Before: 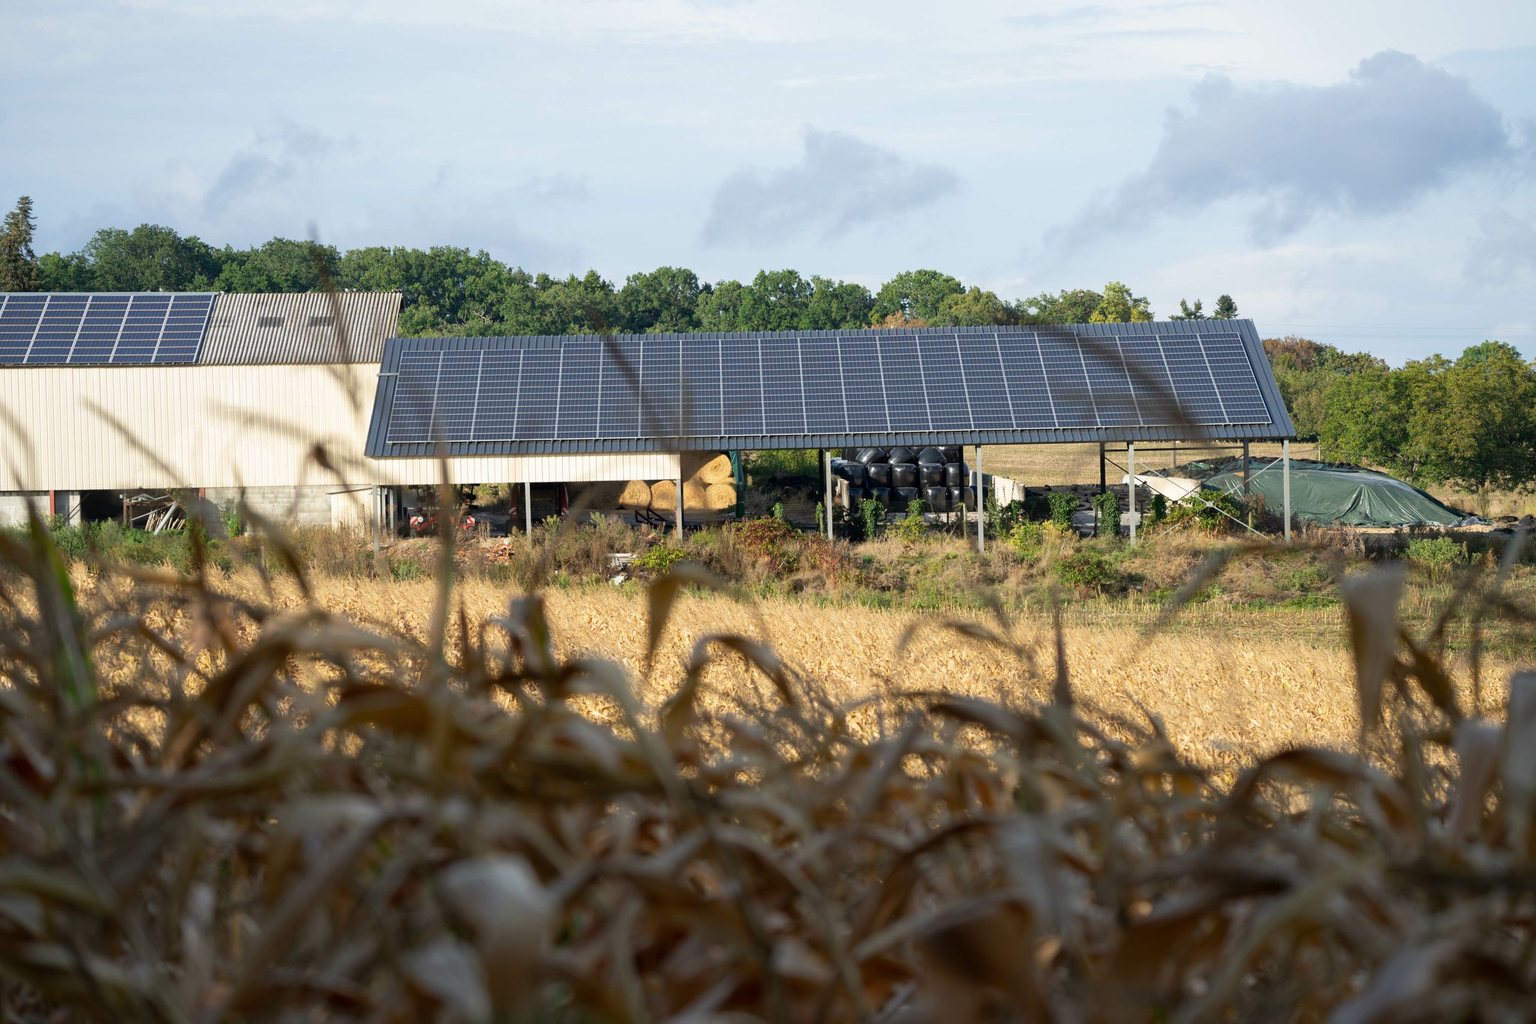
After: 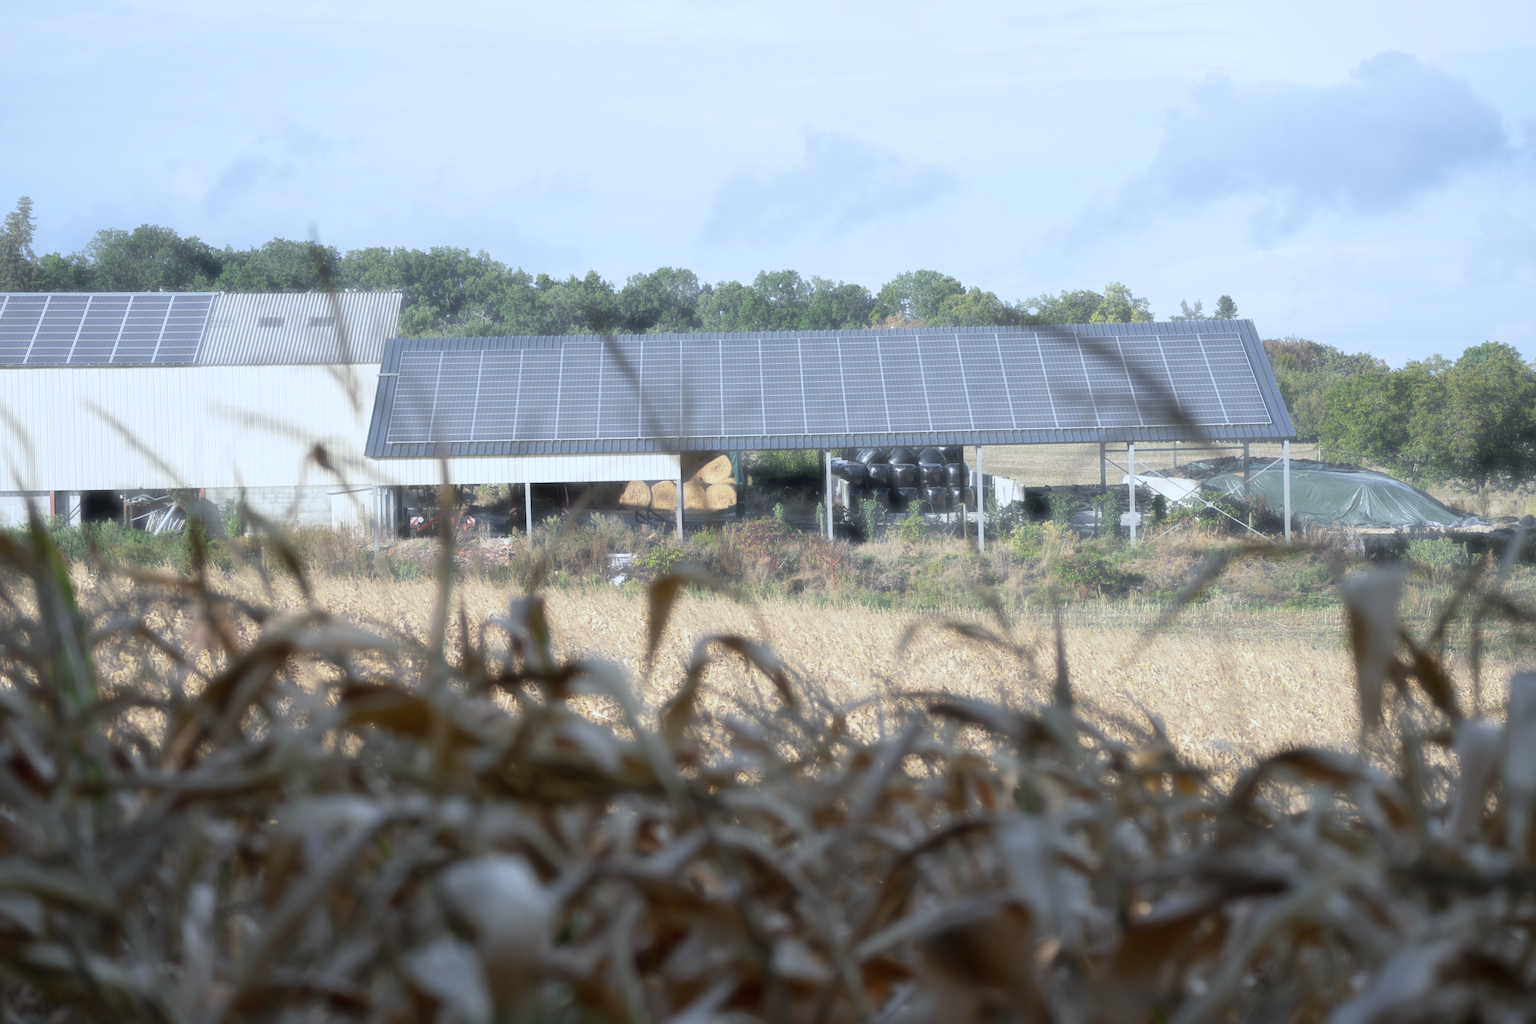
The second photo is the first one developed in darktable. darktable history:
white balance: red 0.931, blue 1.11
haze removal: strength -0.9, distance 0.225, compatibility mode true, adaptive false
